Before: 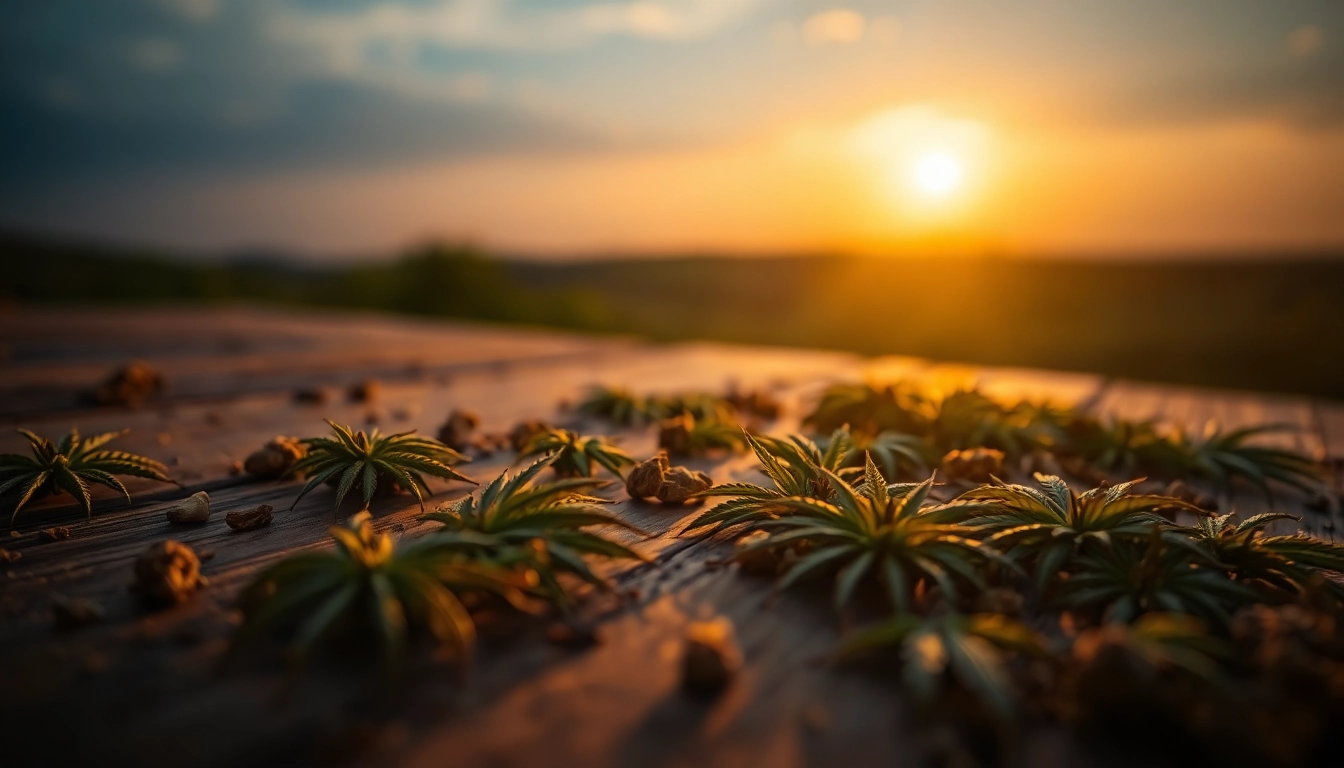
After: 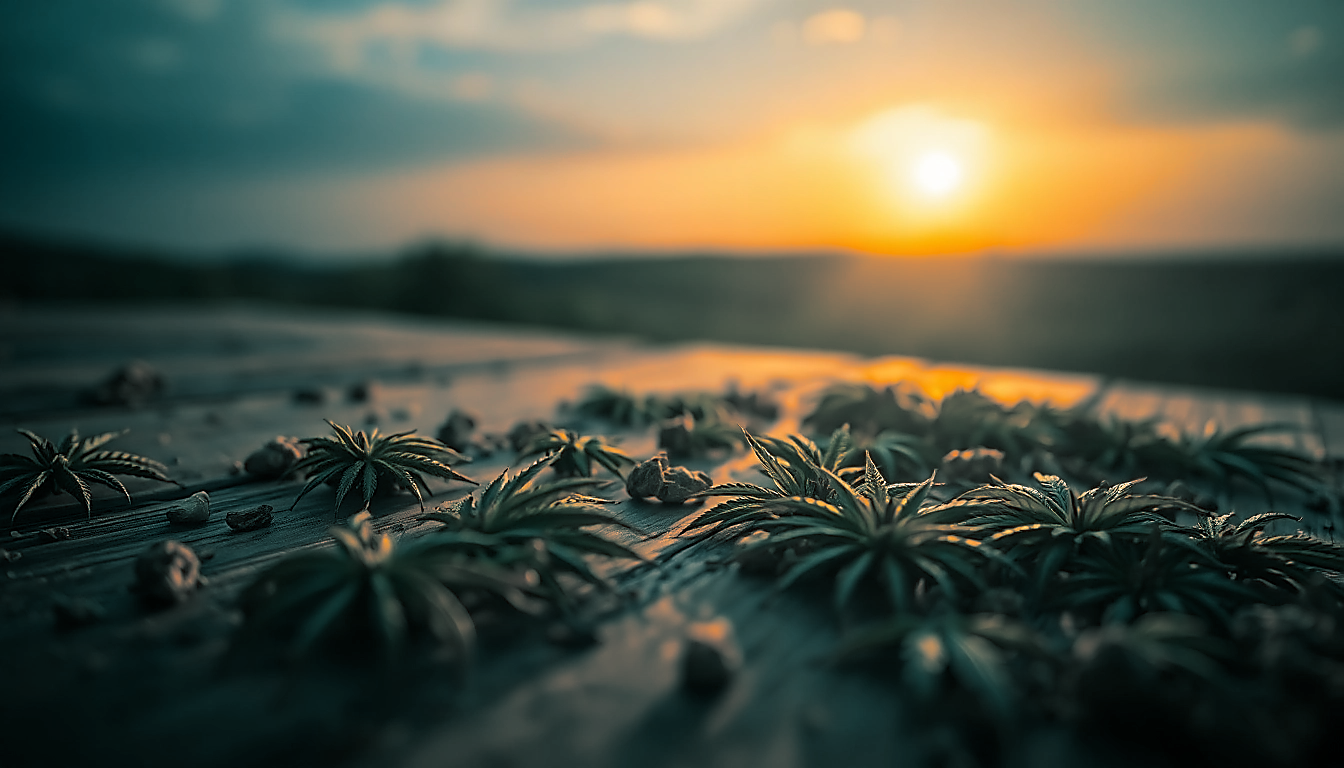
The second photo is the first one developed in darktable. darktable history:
sharpen: radius 1.4, amount 1.25, threshold 0.7
split-toning: shadows › hue 186.43°, highlights › hue 49.29°, compress 30.29%
